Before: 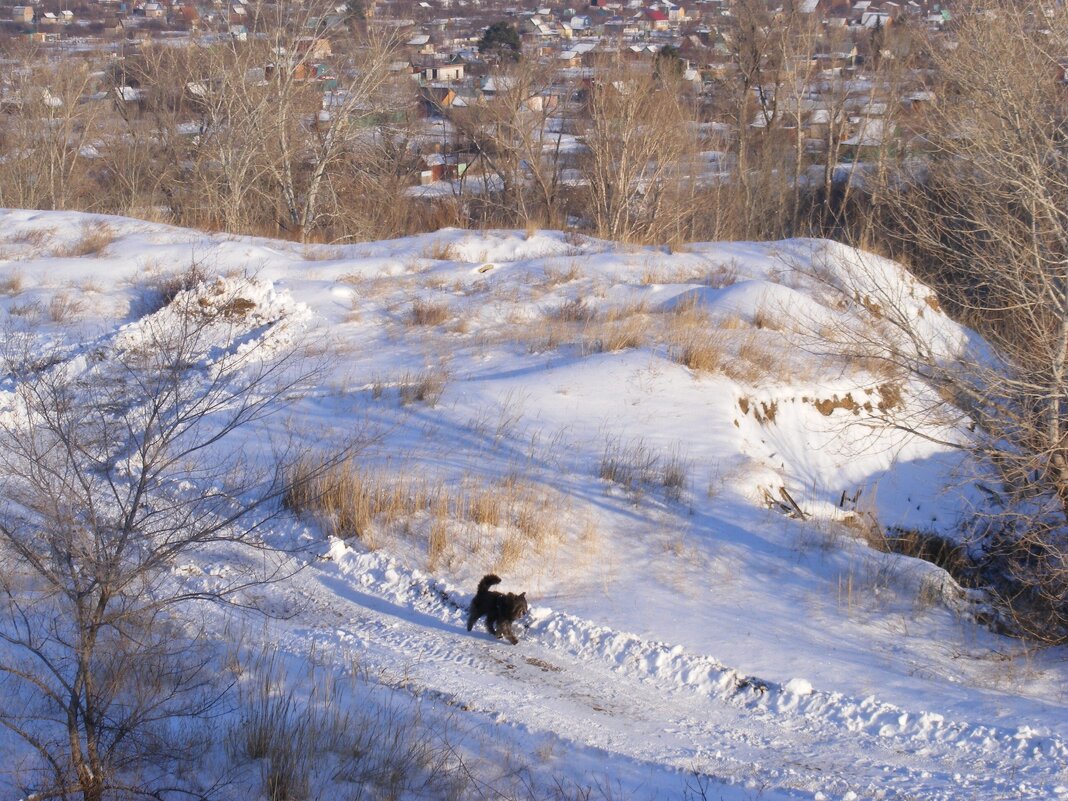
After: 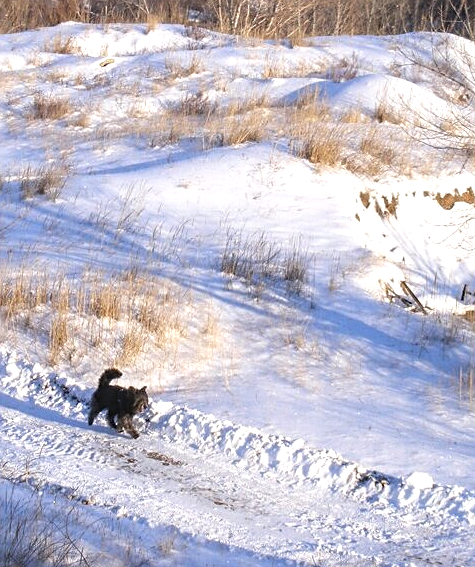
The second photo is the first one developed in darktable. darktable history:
crop: left 35.549%, top 25.744%, right 19.883%, bottom 3.4%
sharpen: on, module defaults
exposure: compensate highlight preservation false
local contrast: on, module defaults
tone equalizer: -8 EV -0.402 EV, -7 EV -0.382 EV, -6 EV -0.32 EV, -5 EV -0.23 EV, -3 EV 0.198 EV, -2 EV 0.328 EV, -1 EV 0.401 EV, +0 EV 0.407 EV
